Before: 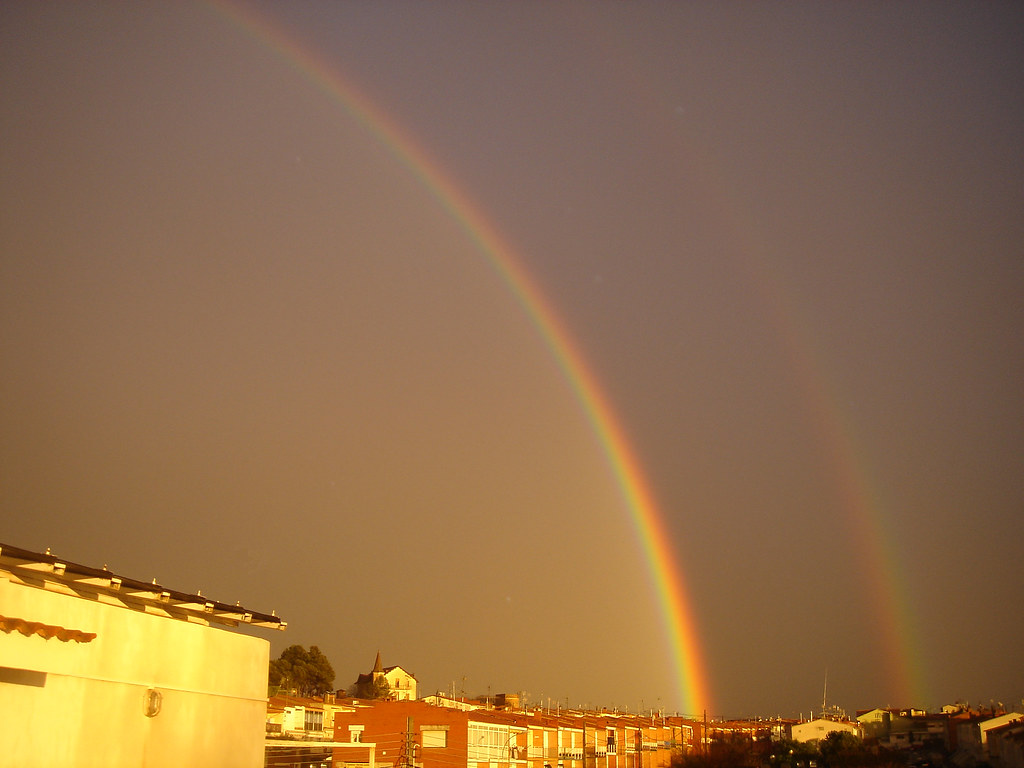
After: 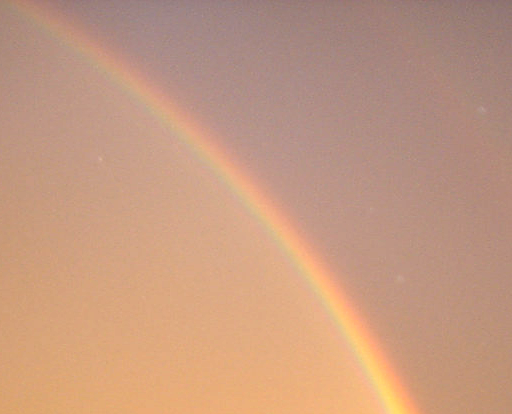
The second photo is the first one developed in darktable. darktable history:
crop: left 19.393%, right 30.583%, bottom 46.057%
sharpen: on, module defaults
levels: levels [0.012, 0.367, 0.697]
tone equalizer: edges refinement/feathering 500, mask exposure compensation -1.24 EV, preserve details no
